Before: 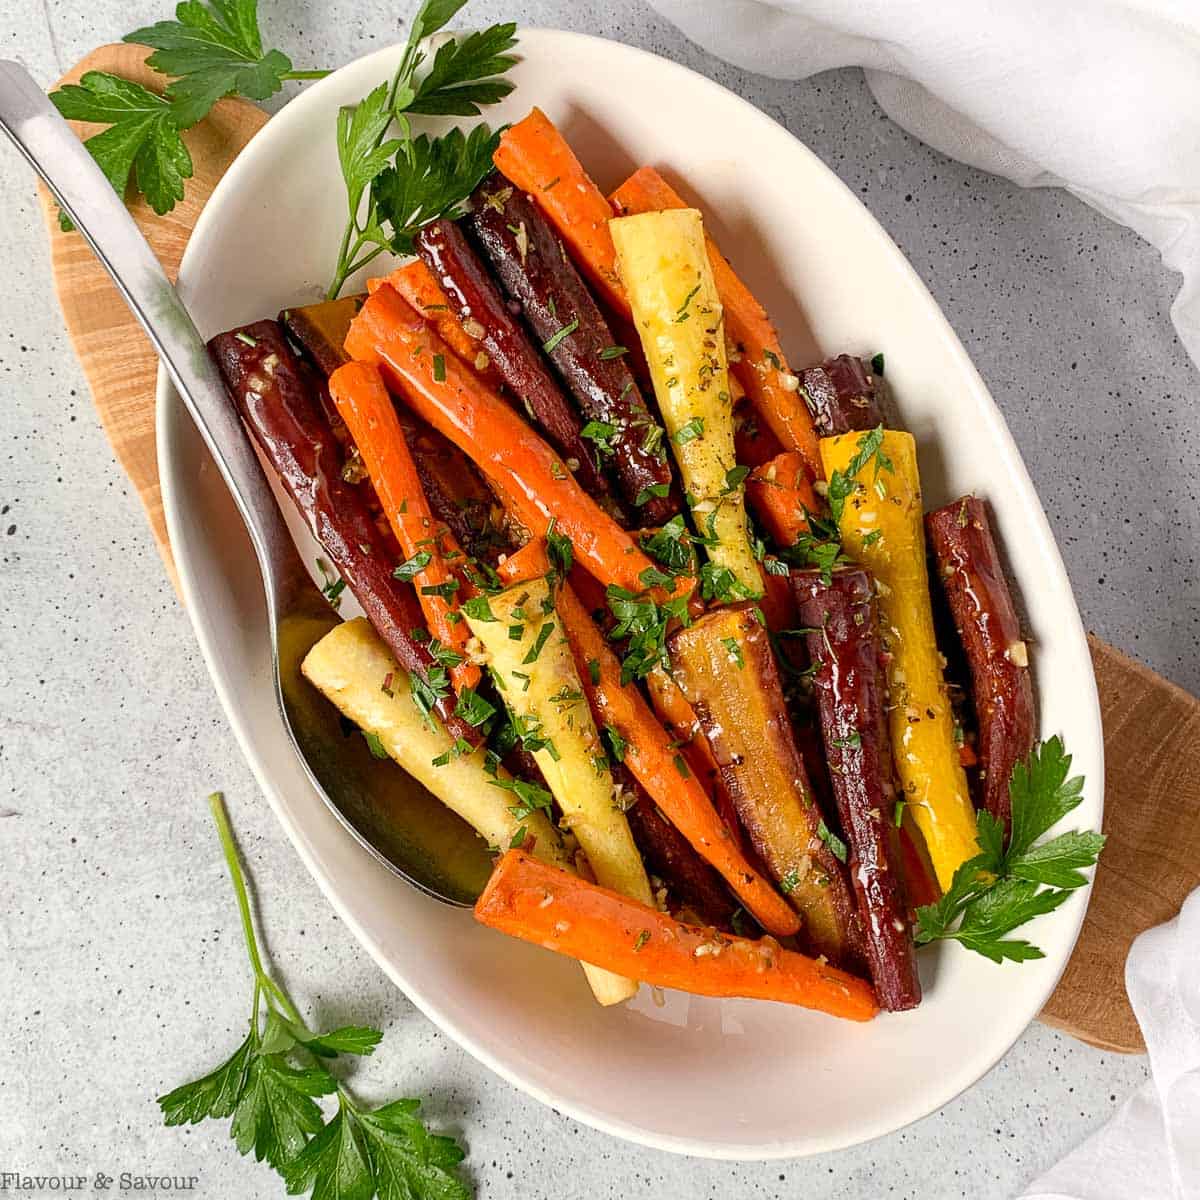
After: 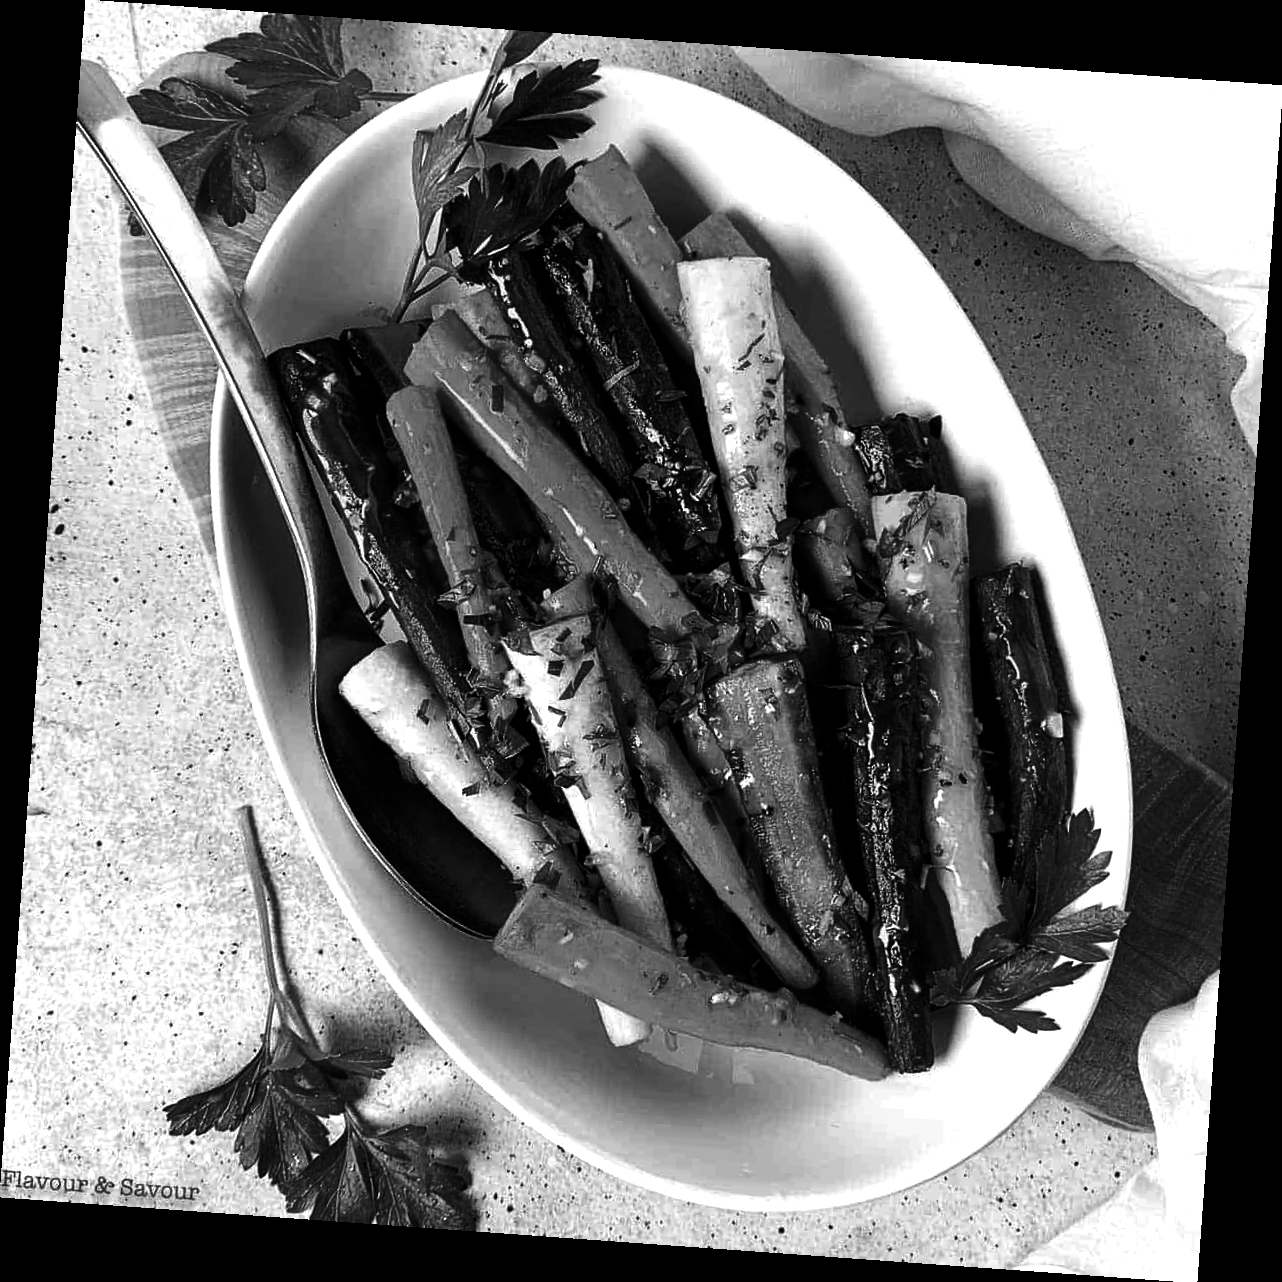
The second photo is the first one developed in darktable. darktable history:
tone equalizer: -8 EV -0.417 EV, -7 EV -0.389 EV, -6 EV -0.333 EV, -5 EV -0.222 EV, -3 EV 0.222 EV, -2 EV 0.333 EV, -1 EV 0.389 EV, +0 EV 0.417 EV, edges refinement/feathering 500, mask exposure compensation -1.57 EV, preserve details no
rotate and perspective: rotation 4.1°, automatic cropping off
contrast brightness saturation: contrast -0.03, brightness -0.59, saturation -1
